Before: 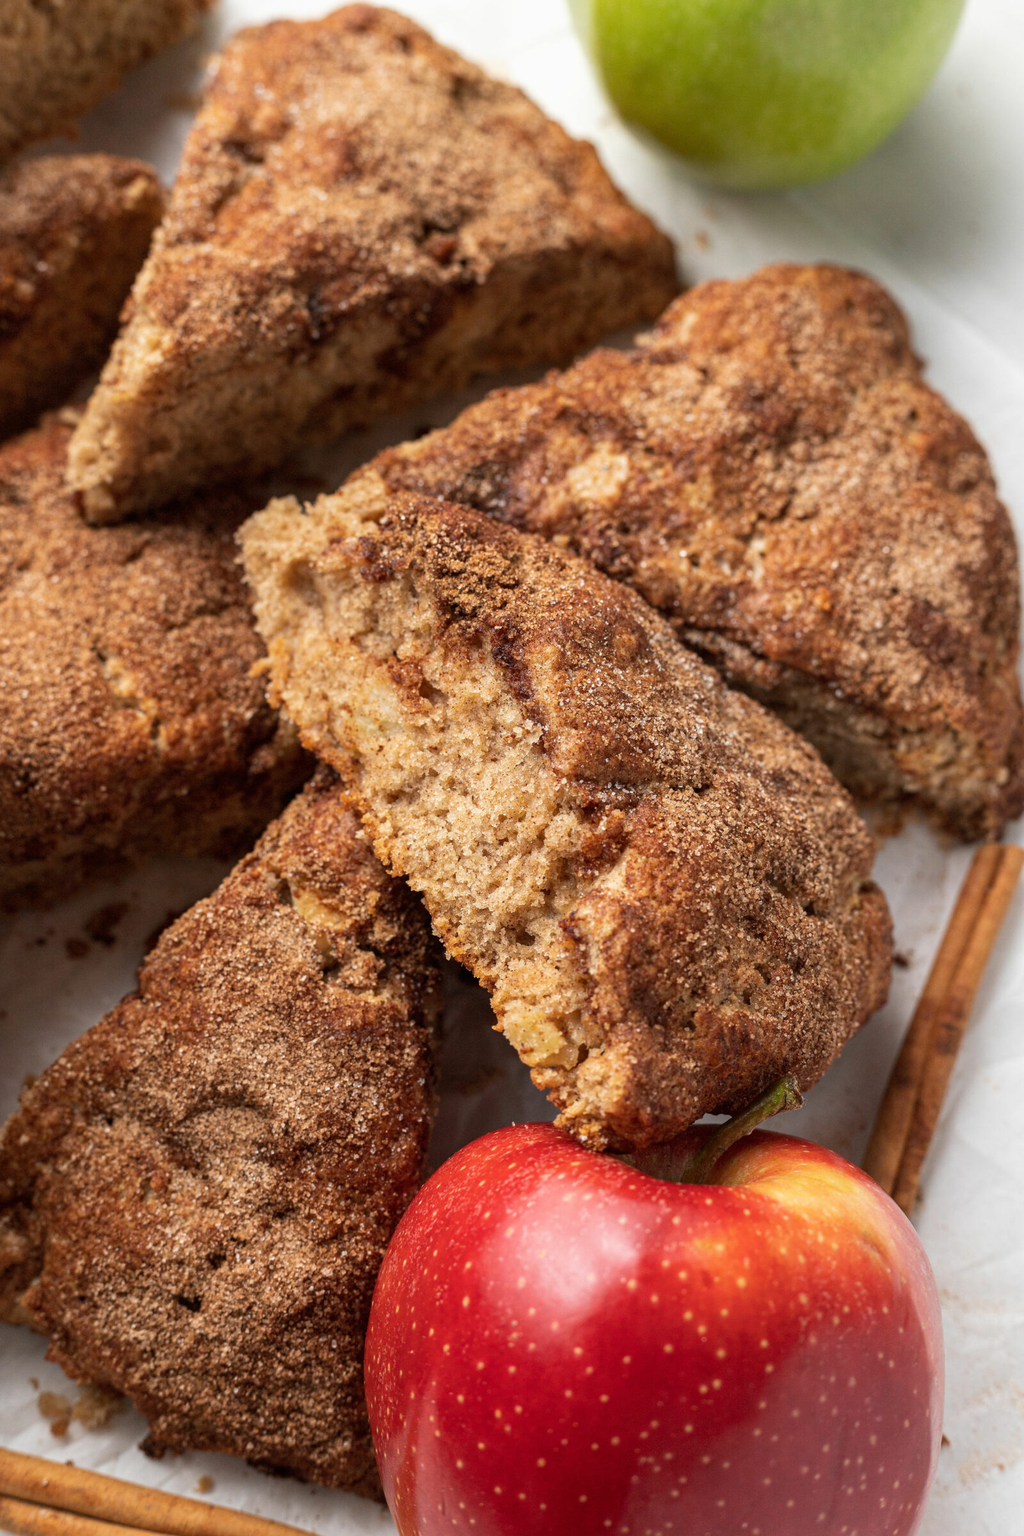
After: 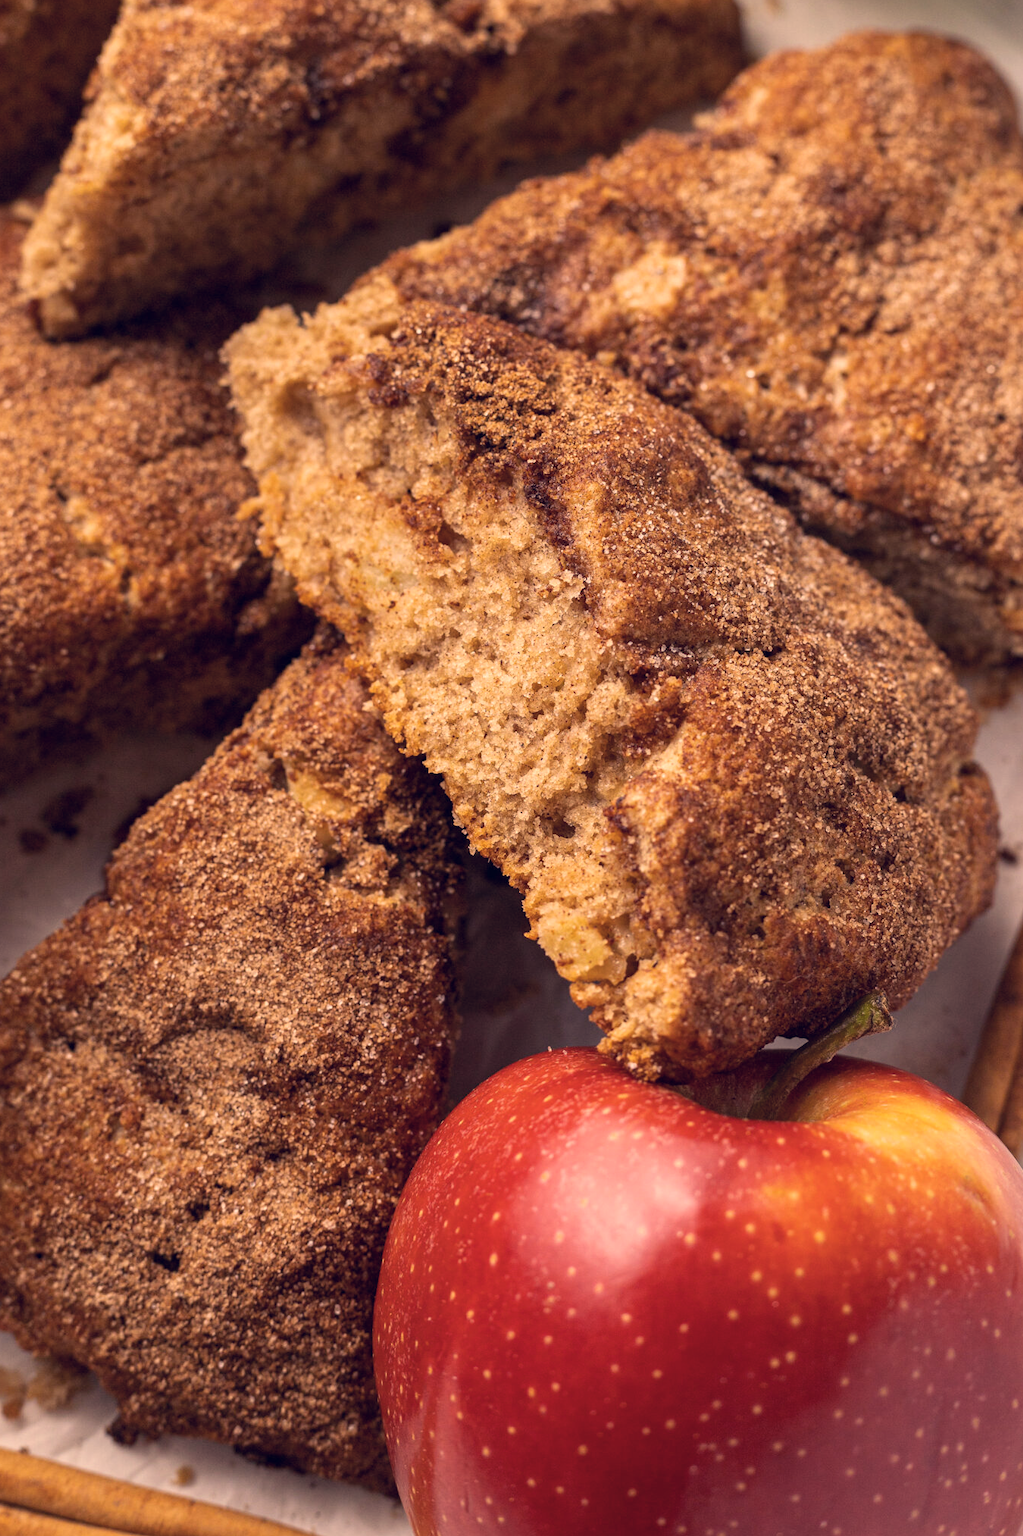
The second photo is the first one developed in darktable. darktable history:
crop and rotate: left 4.842%, top 15.51%, right 10.668%
color correction: highlights a* 19.59, highlights b* 27.49, shadows a* 3.46, shadows b* -17.28, saturation 0.73
color balance rgb: perceptual saturation grading › global saturation 10%, global vibrance 20%
